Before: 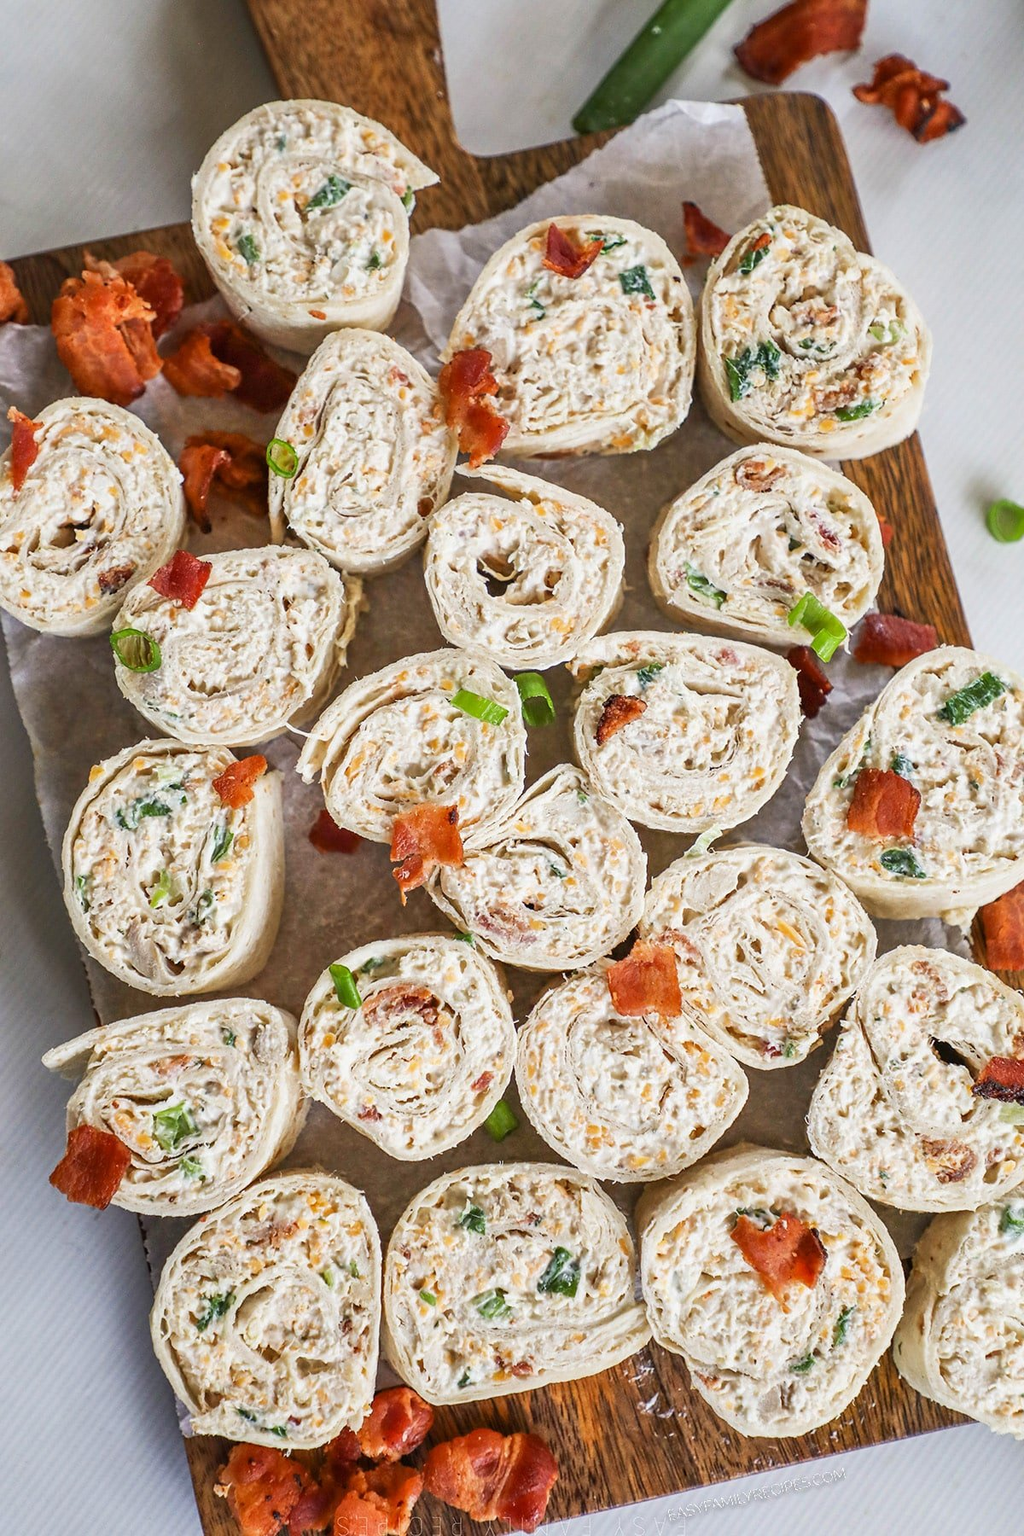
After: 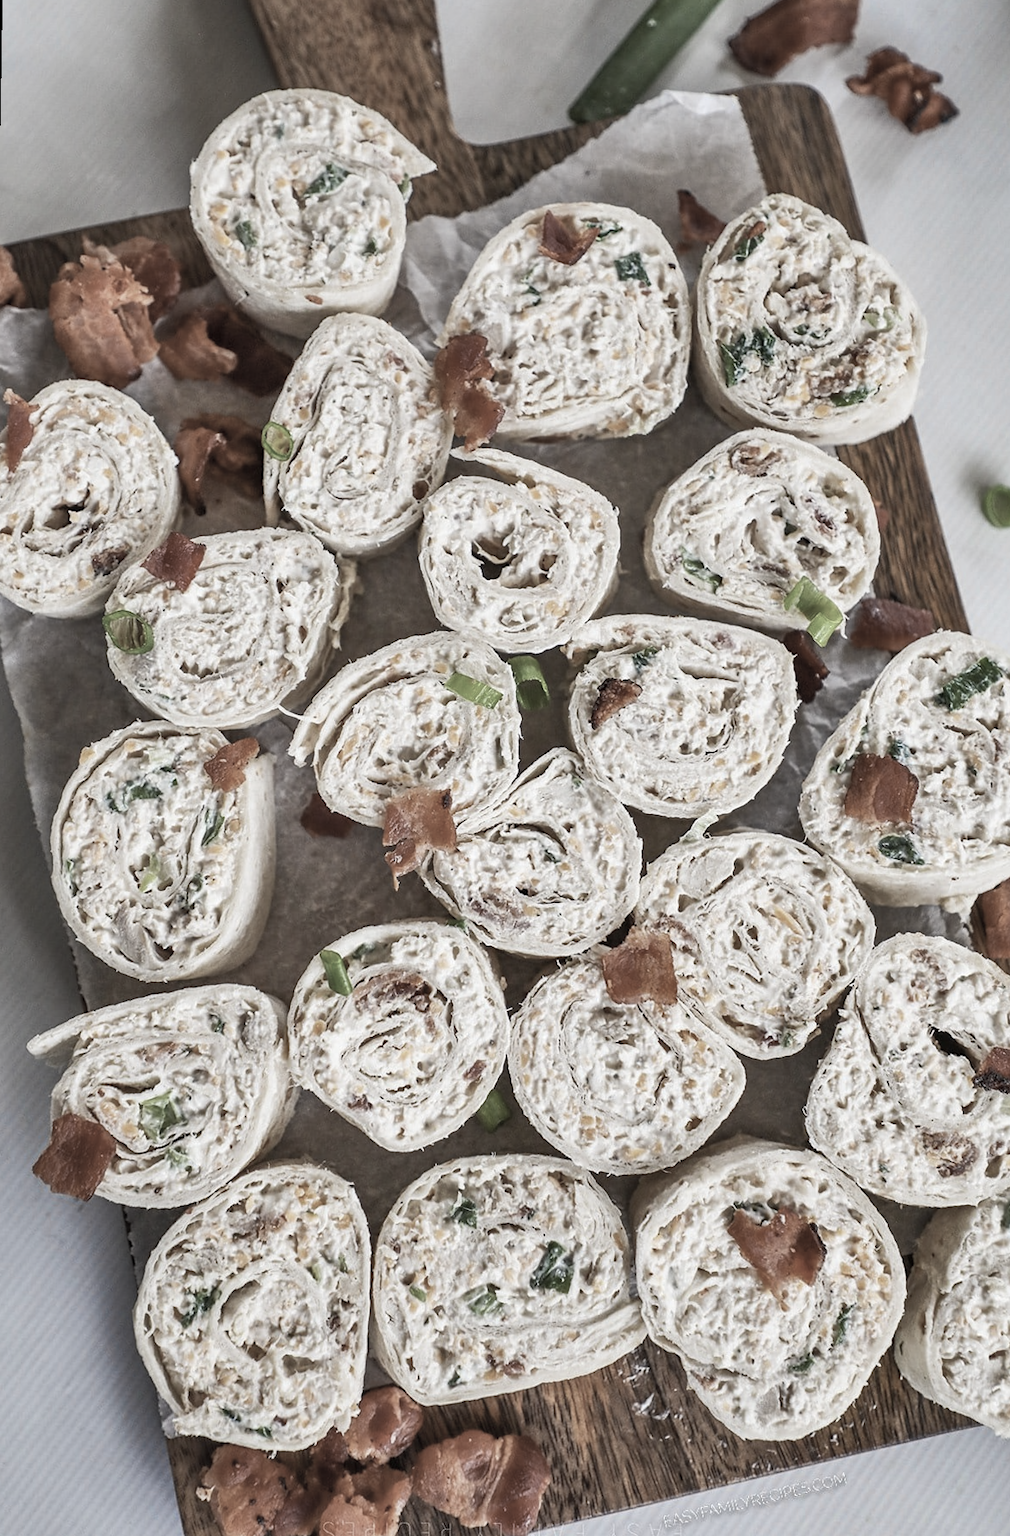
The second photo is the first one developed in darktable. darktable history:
rotate and perspective: rotation 0.226°, lens shift (vertical) -0.042, crop left 0.023, crop right 0.982, crop top 0.006, crop bottom 0.994
shadows and highlights: soften with gaussian
color zones: curves: ch1 [(0.238, 0.163) (0.476, 0.2) (0.733, 0.322) (0.848, 0.134)]
exposure: exposure 0.02 EV, compensate highlight preservation false
